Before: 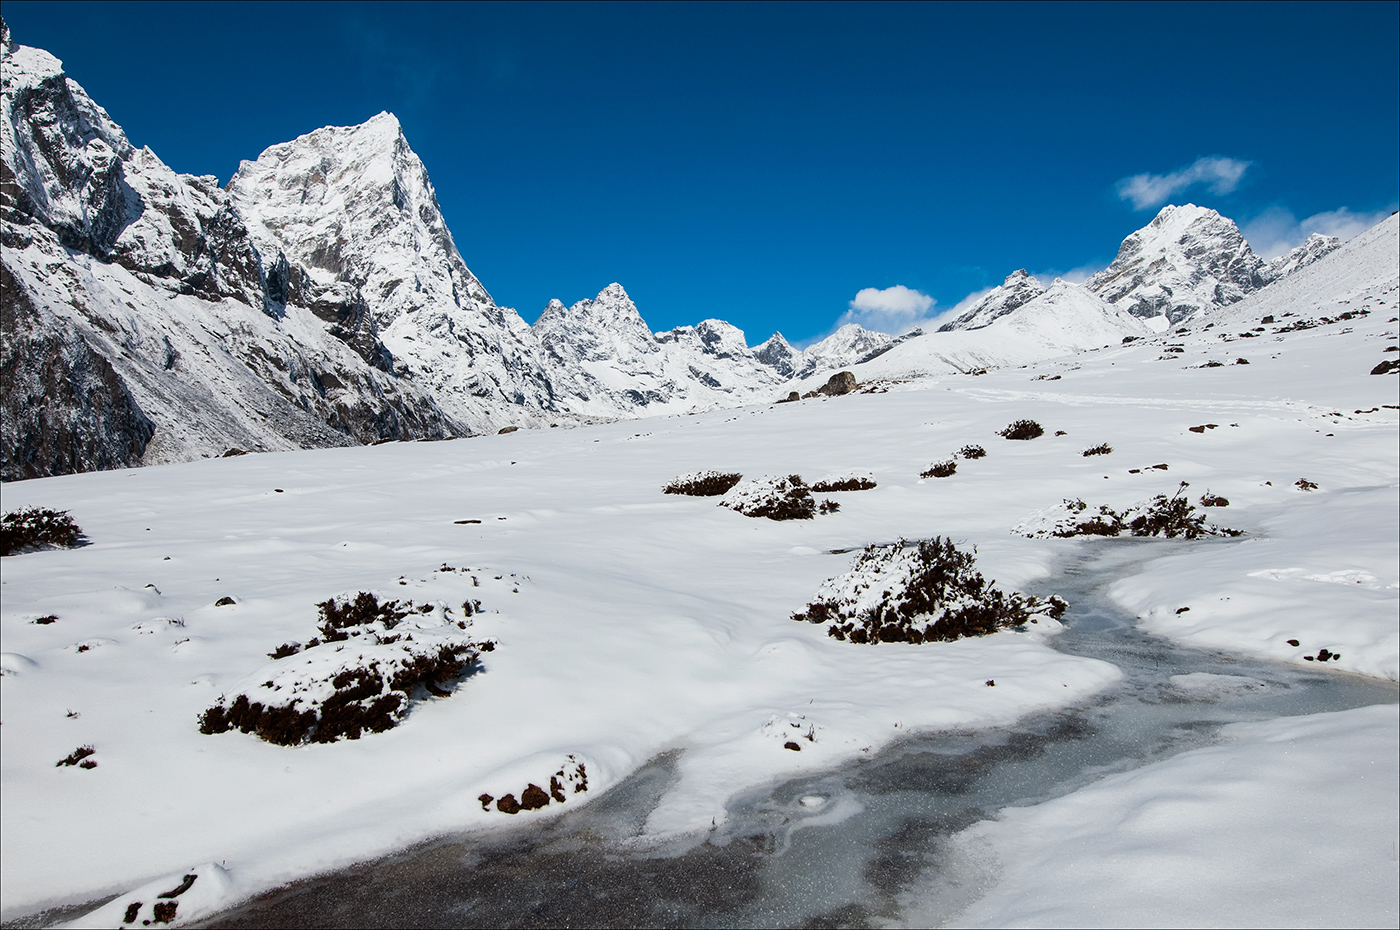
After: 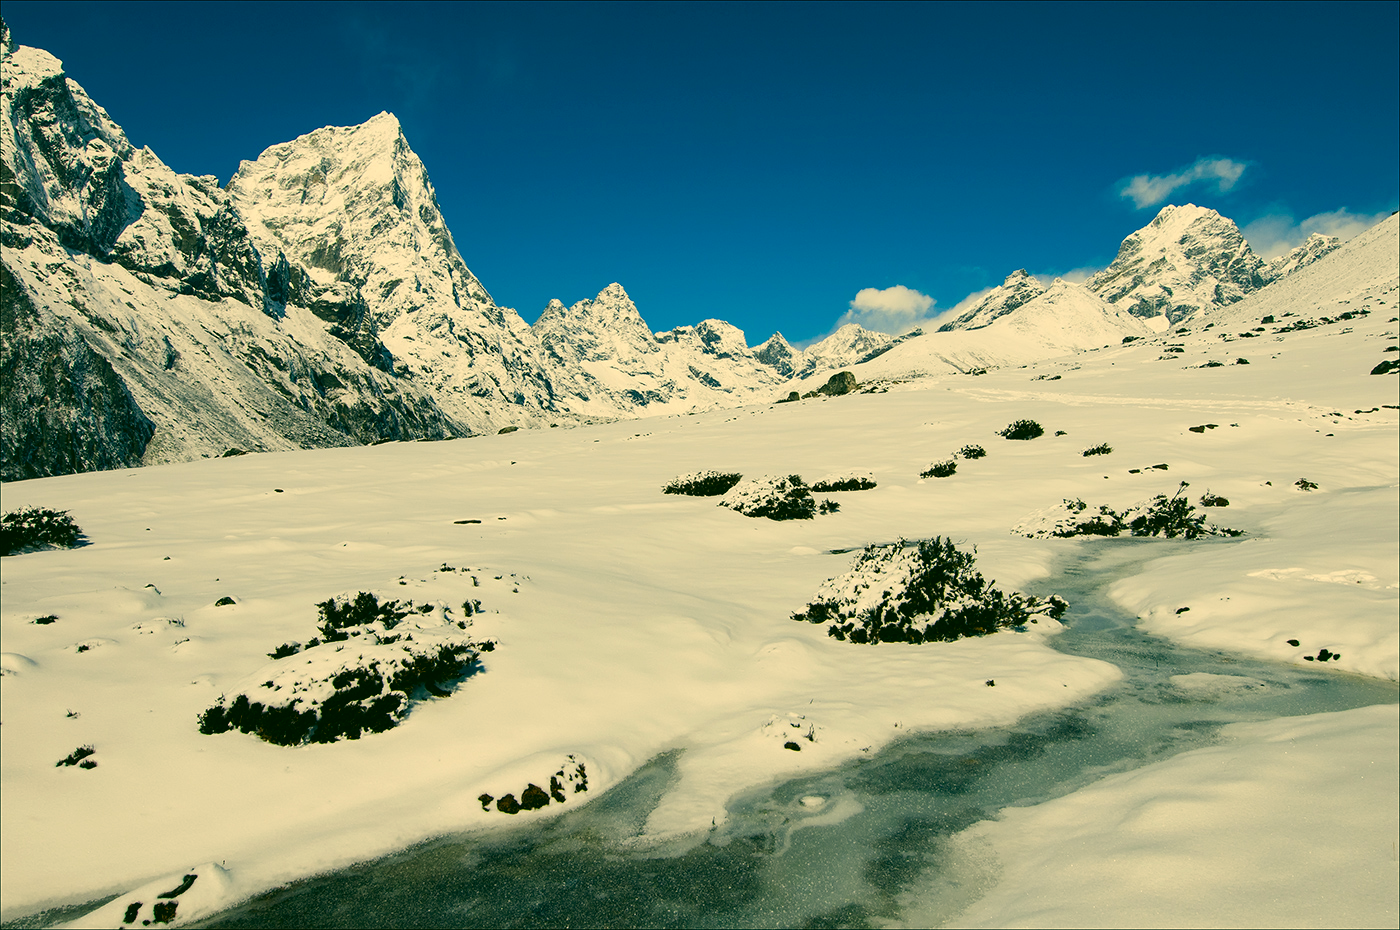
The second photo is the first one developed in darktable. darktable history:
color balance rgb: perceptual saturation grading › global saturation 9.115%, perceptual saturation grading › highlights -13.502%, perceptual saturation grading › mid-tones 14.771%, perceptual saturation grading › shadows 22.835%
color correction: highlights a* 5.66, highlights b* 33.13, shadows a* -26.26, shadows b* 3.84
